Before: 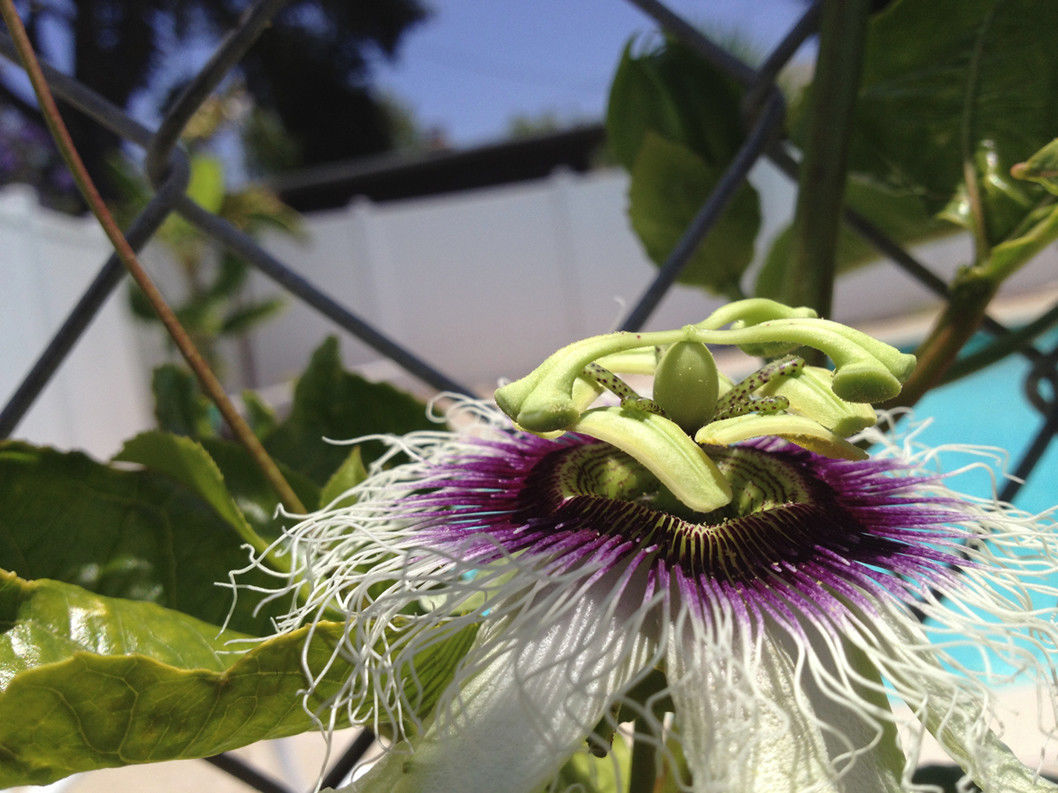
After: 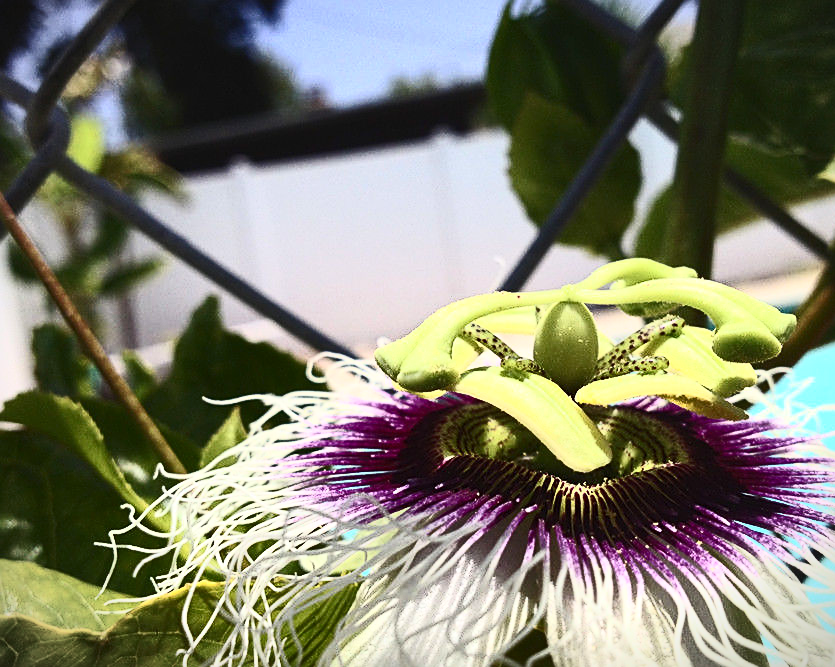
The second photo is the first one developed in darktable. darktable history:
contrast brightness saturation: contrast 0.615, brightness 0.322, saturation 0.148
crop: left 11.389%, top 5.129%, right 9.596%, bottom 10.665%
vignetting: fall-off start 97.18%, width/height ratio 1.186
sharpen: on, module defaults
shadows and highlights: shadows 47.38, highlights -42.78, soften with gaussian
